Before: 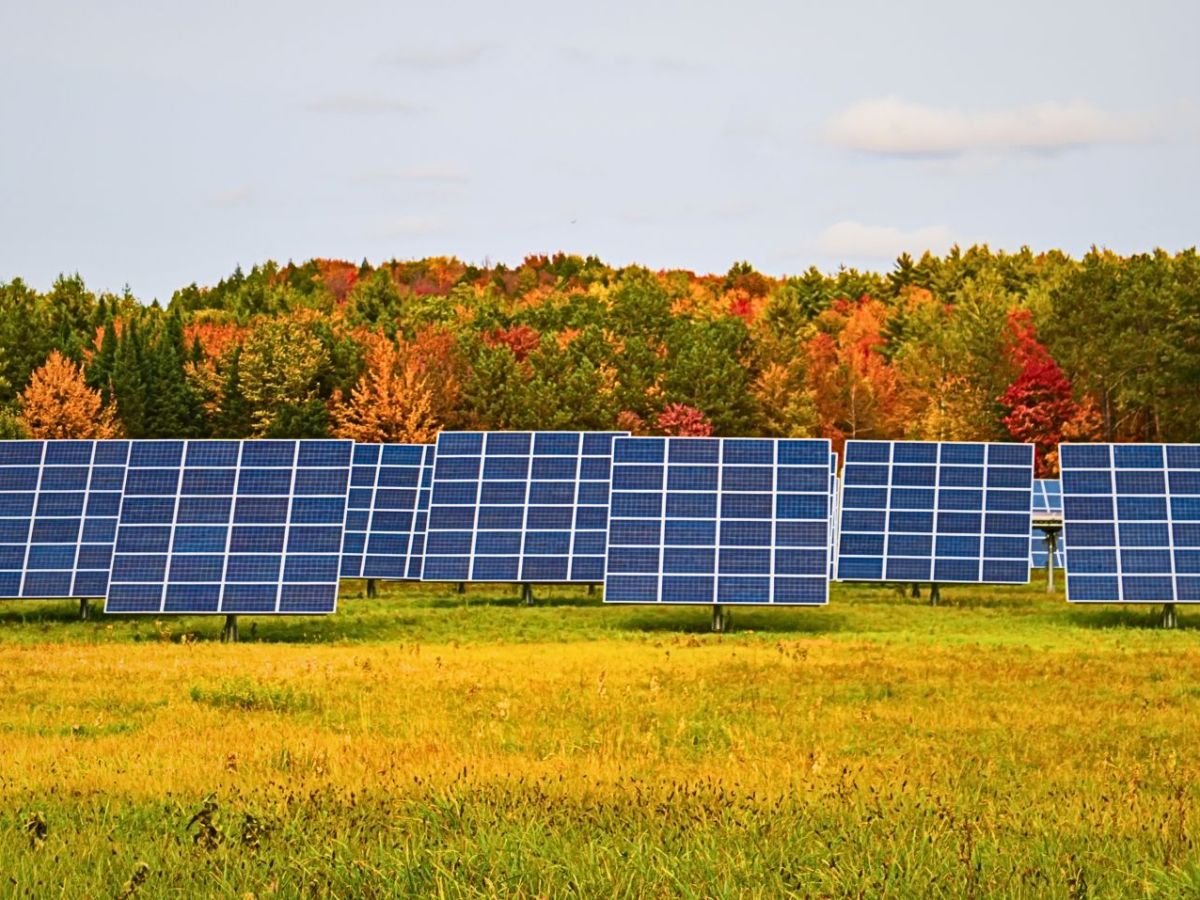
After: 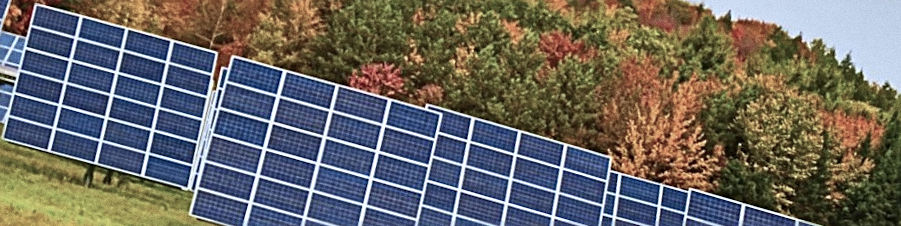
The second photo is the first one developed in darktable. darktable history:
sharpen: on, module defaults
grain: on, module defaults
crop and rotate: angle 16.12°, top 30.835%, bottom 35.653%
exposure: exposure -0.041 EV, compensate highlight preservation false
white balance: red 0.924, blue 1.095
shadows and highlights: shadows 52.42, soften with gaussian
color balance: input saturation 100.43%, contrast fulcrum 14.22%, output saturation 70.41%
